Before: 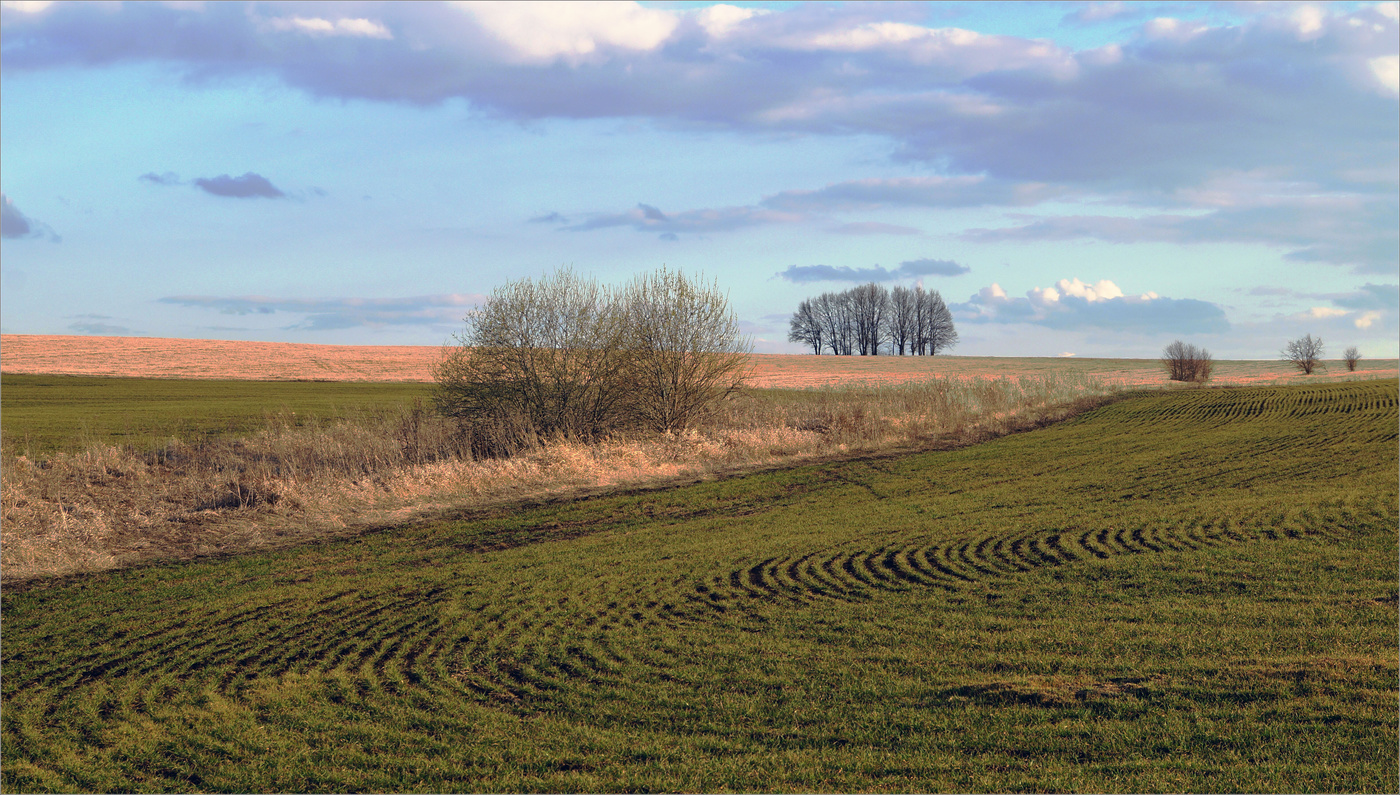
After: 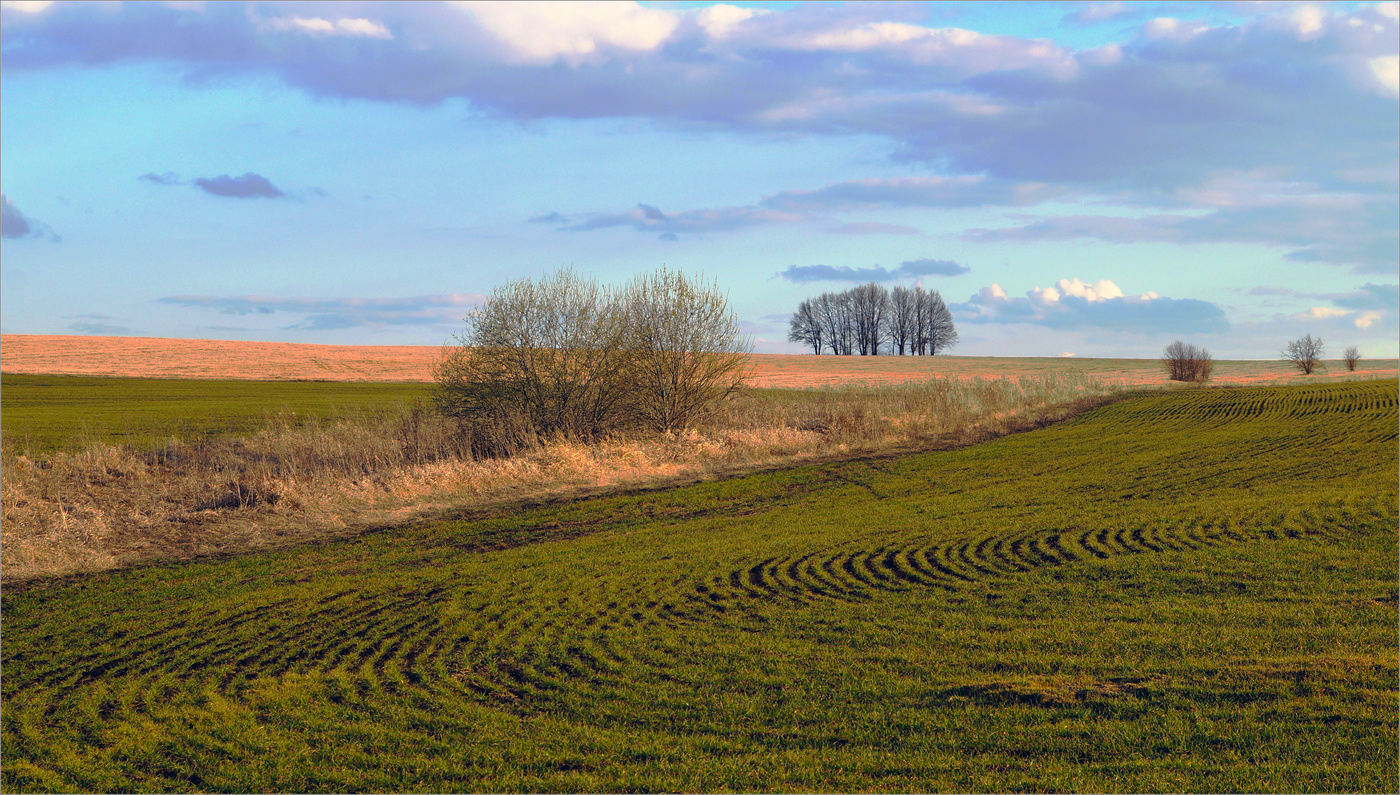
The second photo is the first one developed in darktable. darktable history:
color balance rgb: linear chroma grading › global chroma 5.952%, perceptual saturation grading › global saturation 19.561%
